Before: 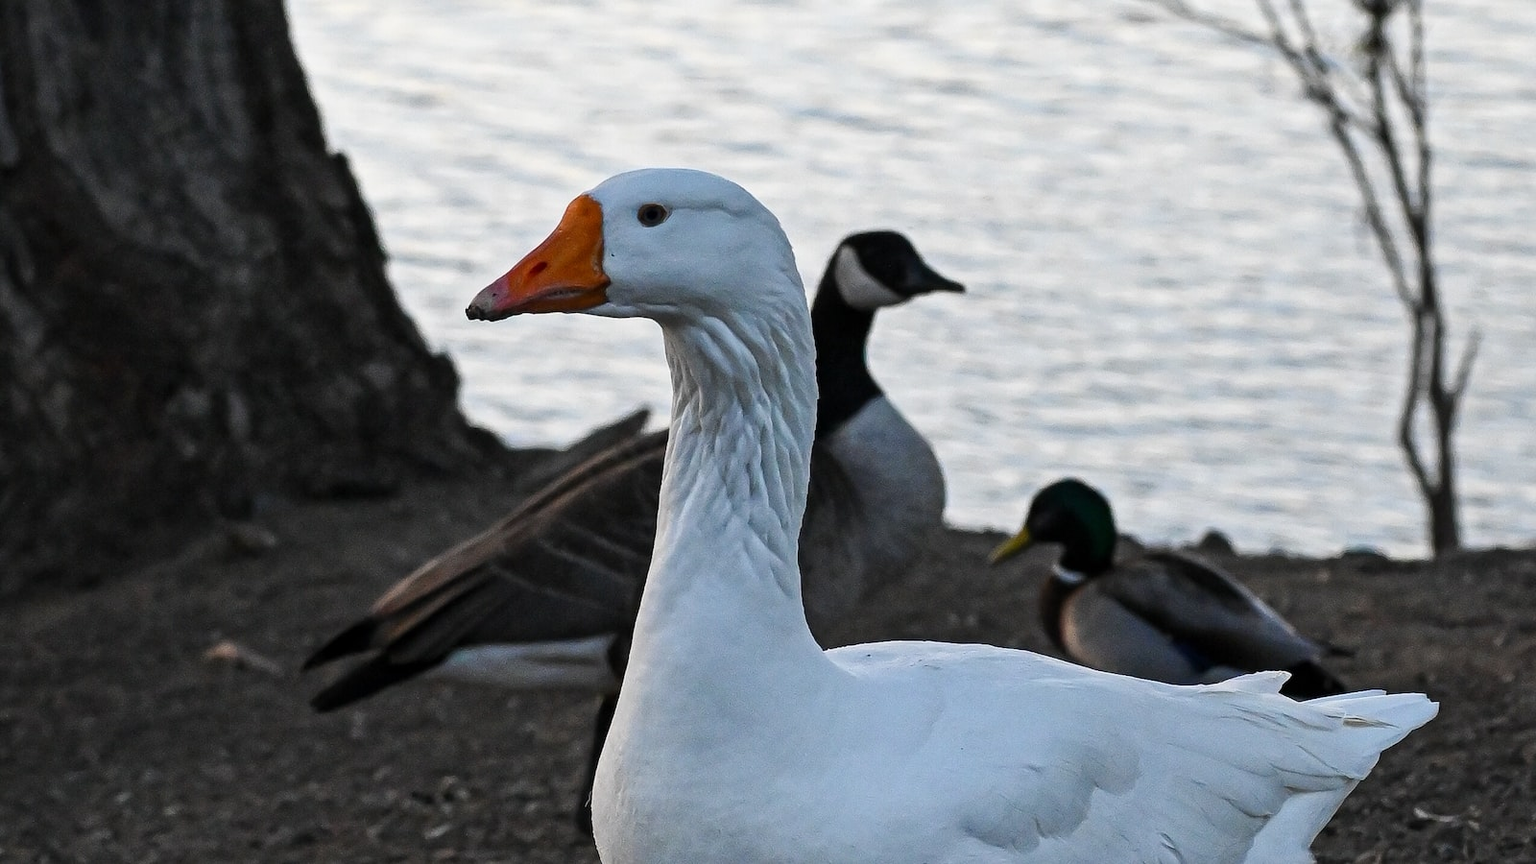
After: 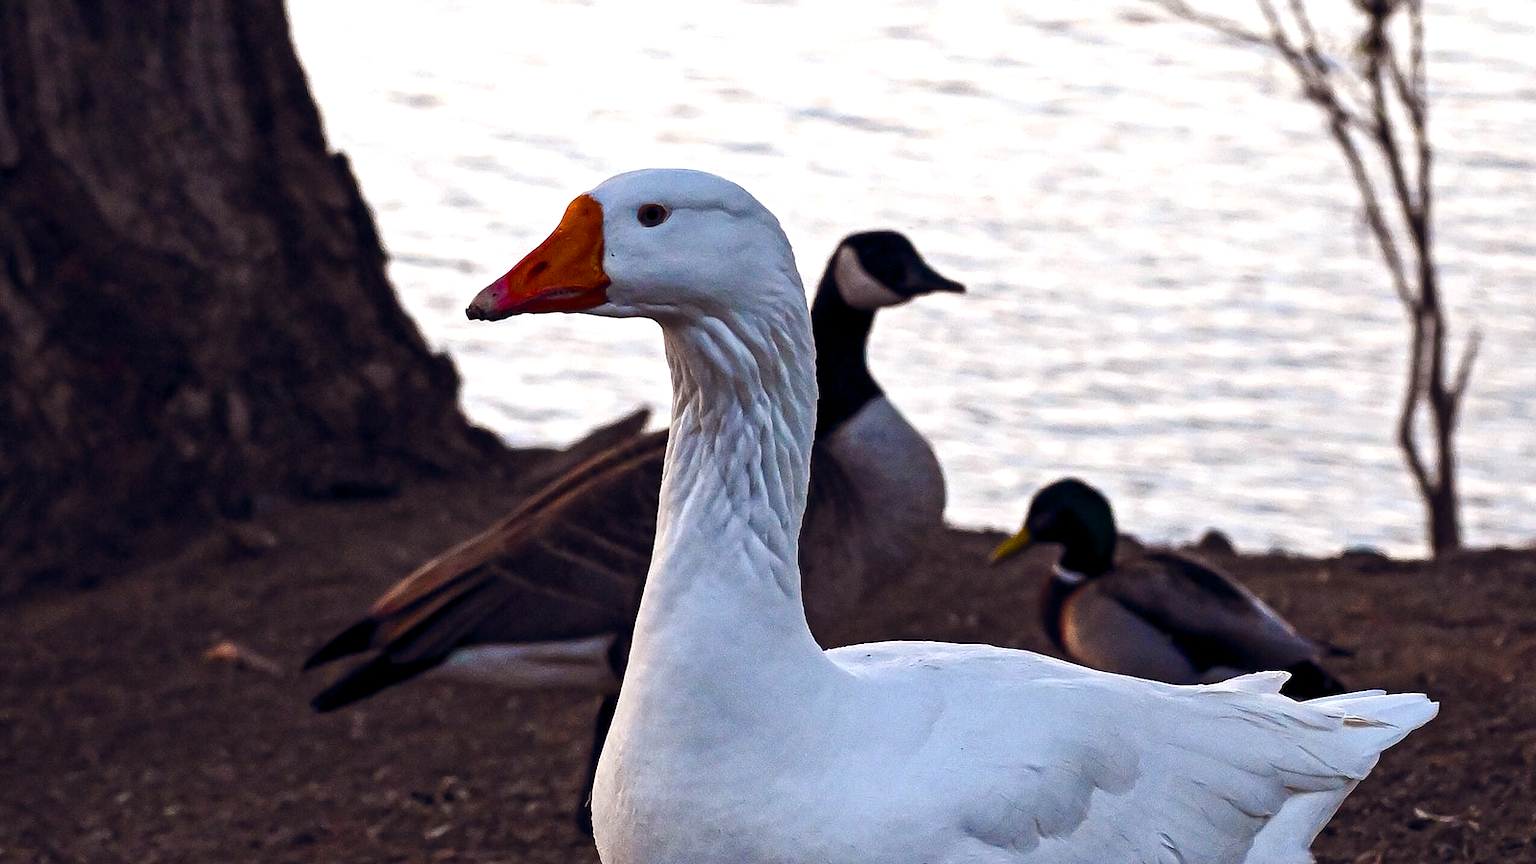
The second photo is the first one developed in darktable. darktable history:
color balance rgb: power › chroma 1.534%, power › hue 26.03°, highlights gain › chroma 0.289%, highlights gain › hue 330.13°, global offset › chroma 0.091%, global offset › hue 254.26°, perceptual saturation grading › global saturation 54.719%, perceptual saturation grading › highlights -50.261%, perceptual saturation grading › mid-tones 40.623%, perceptual saturation grading › shadows 30.874%, perceptual brilliance grading › highlights 14.144%, perceptual brilliance grading › shadows -18.81%, global vibrance 20%
